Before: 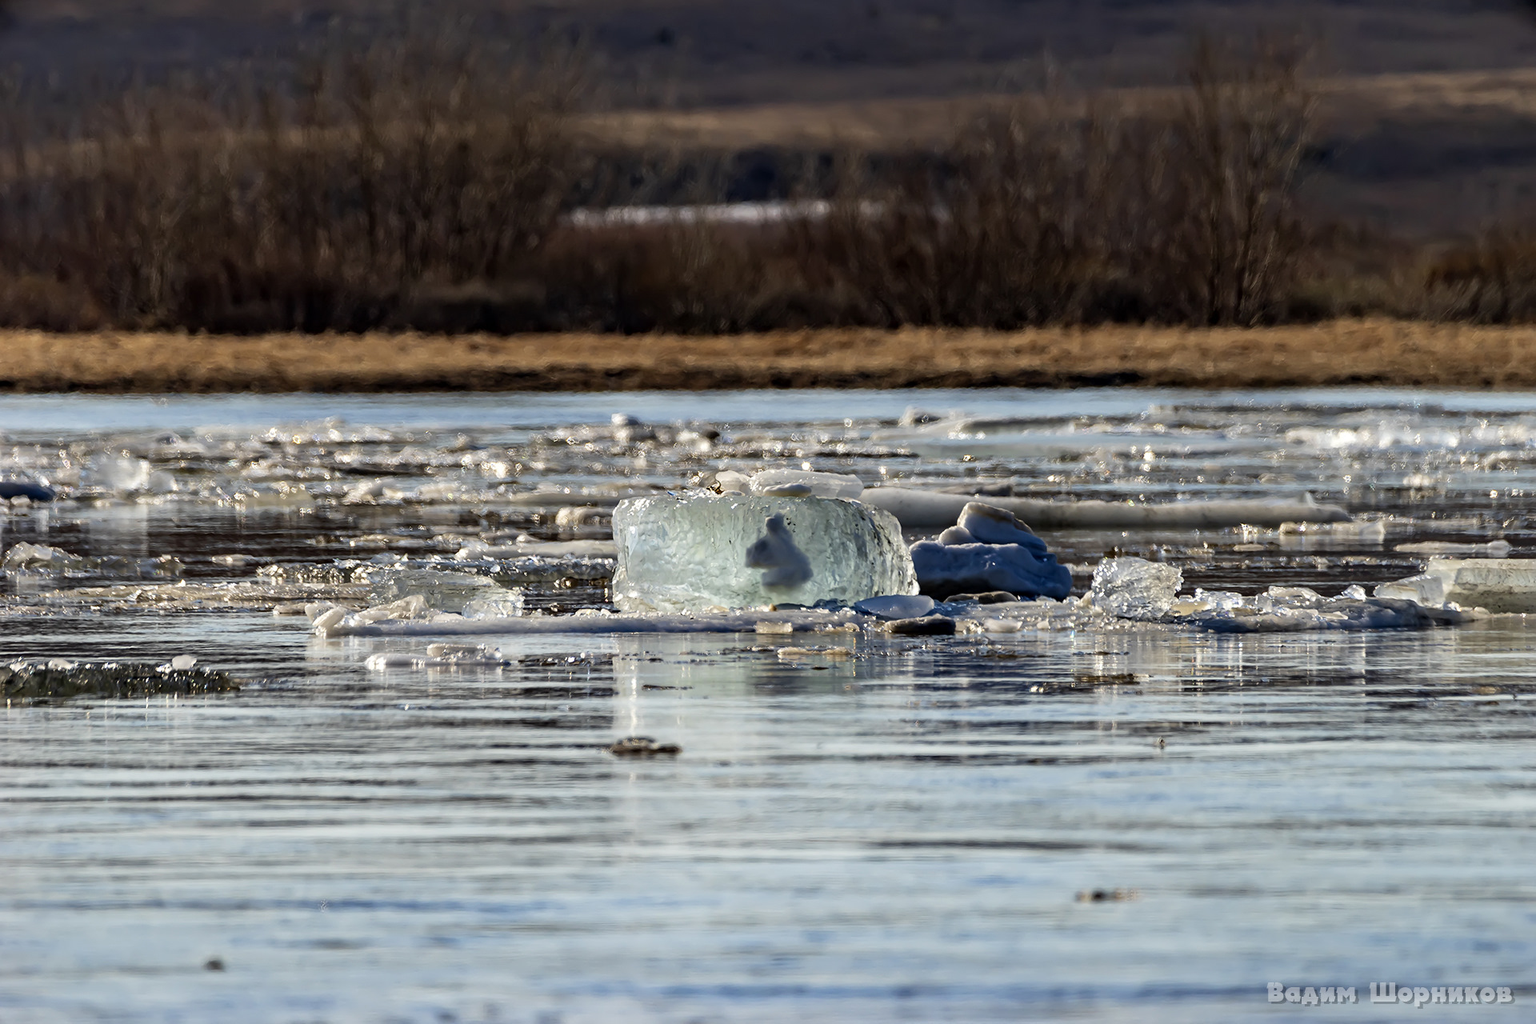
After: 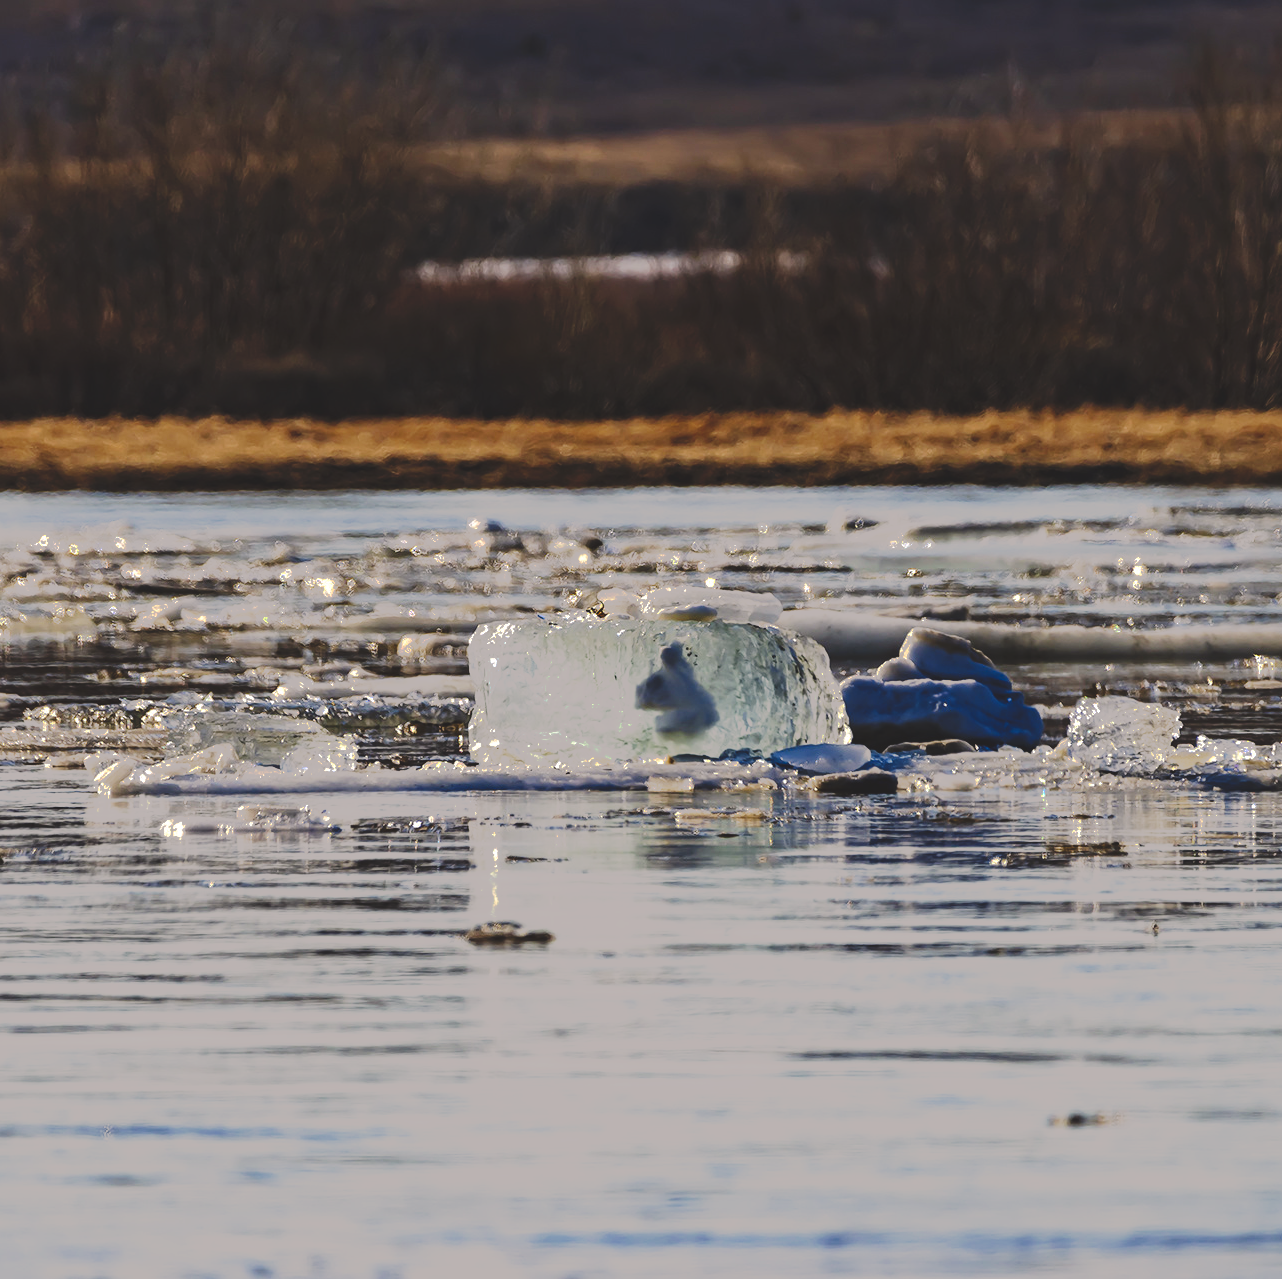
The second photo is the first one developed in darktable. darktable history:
tone curve: curves: ch0 [(0, 0) (0.003, 0.118) (0.011, 0.118) (0.025, 0.122) (0.044, 0.131) (0.069, 0.142) (0.1, 0.155) (0.136, 0.168) (0.177, 0.183) (0.224, 0.216) (0.277, 0.265) (0.335, 0.337) (0.399, 0.415) (0.468, 0.506) (0.543, 0.586) (0.623, 0.665) (0.709, 0.716) (0.801, 0.737) (0.898, 0.744) (1, 1)], preserve colors none
exposure: black level correction -0.005, exposure 0.05 EV, compensate highlight preservation false
crop and rotate: left 15.509%, right 17.689%
color correction: highlights a* 3.33, highlights b* 2.08, saturation 1.18
